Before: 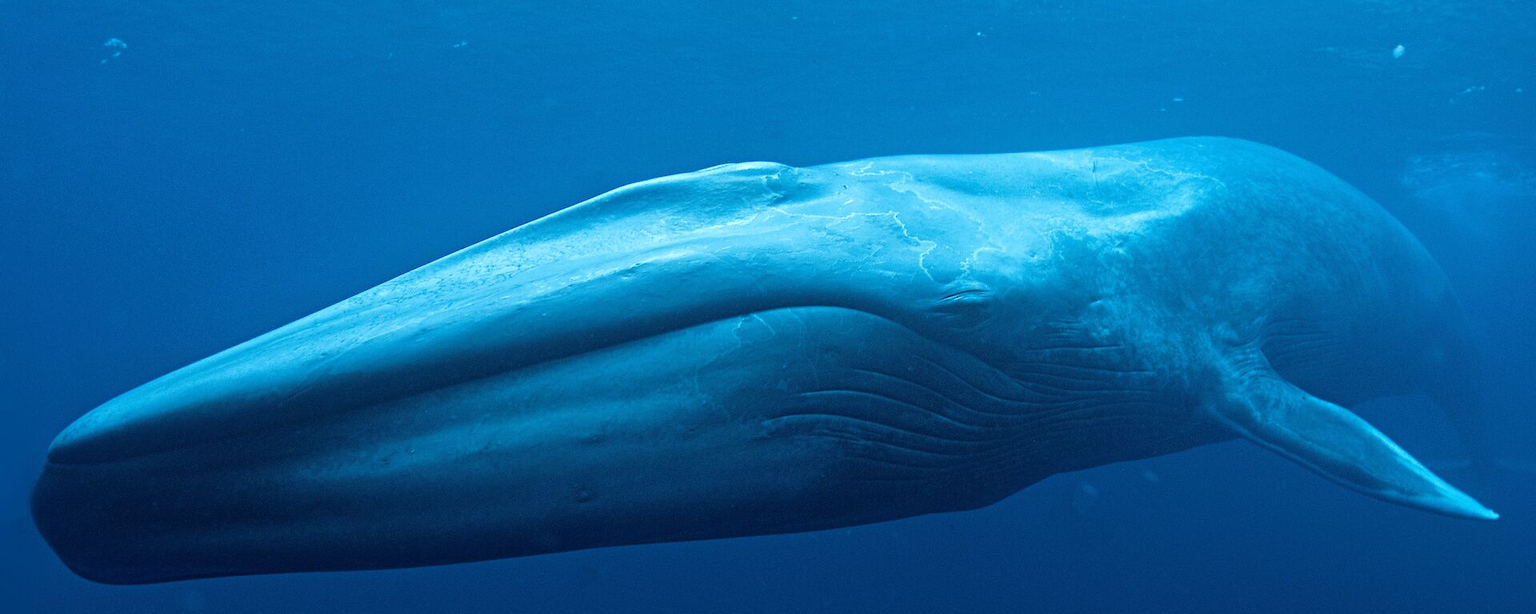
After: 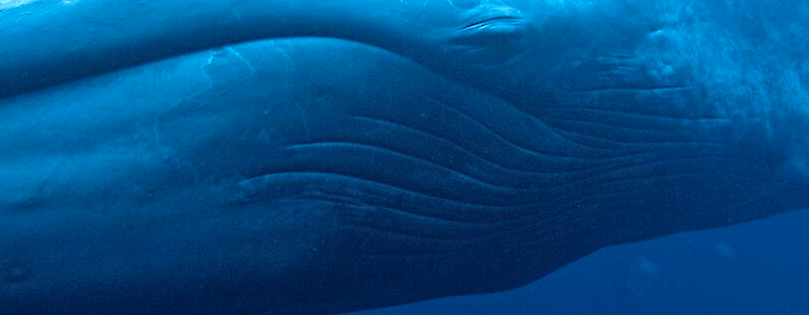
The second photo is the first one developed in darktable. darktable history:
crop: left 37.221%, top 45.169%, right 20.63%, bottom 13.777%
color calibration: illuminant as shot in camera, x 0.358, y 0.373, temperature 4628.91 K
